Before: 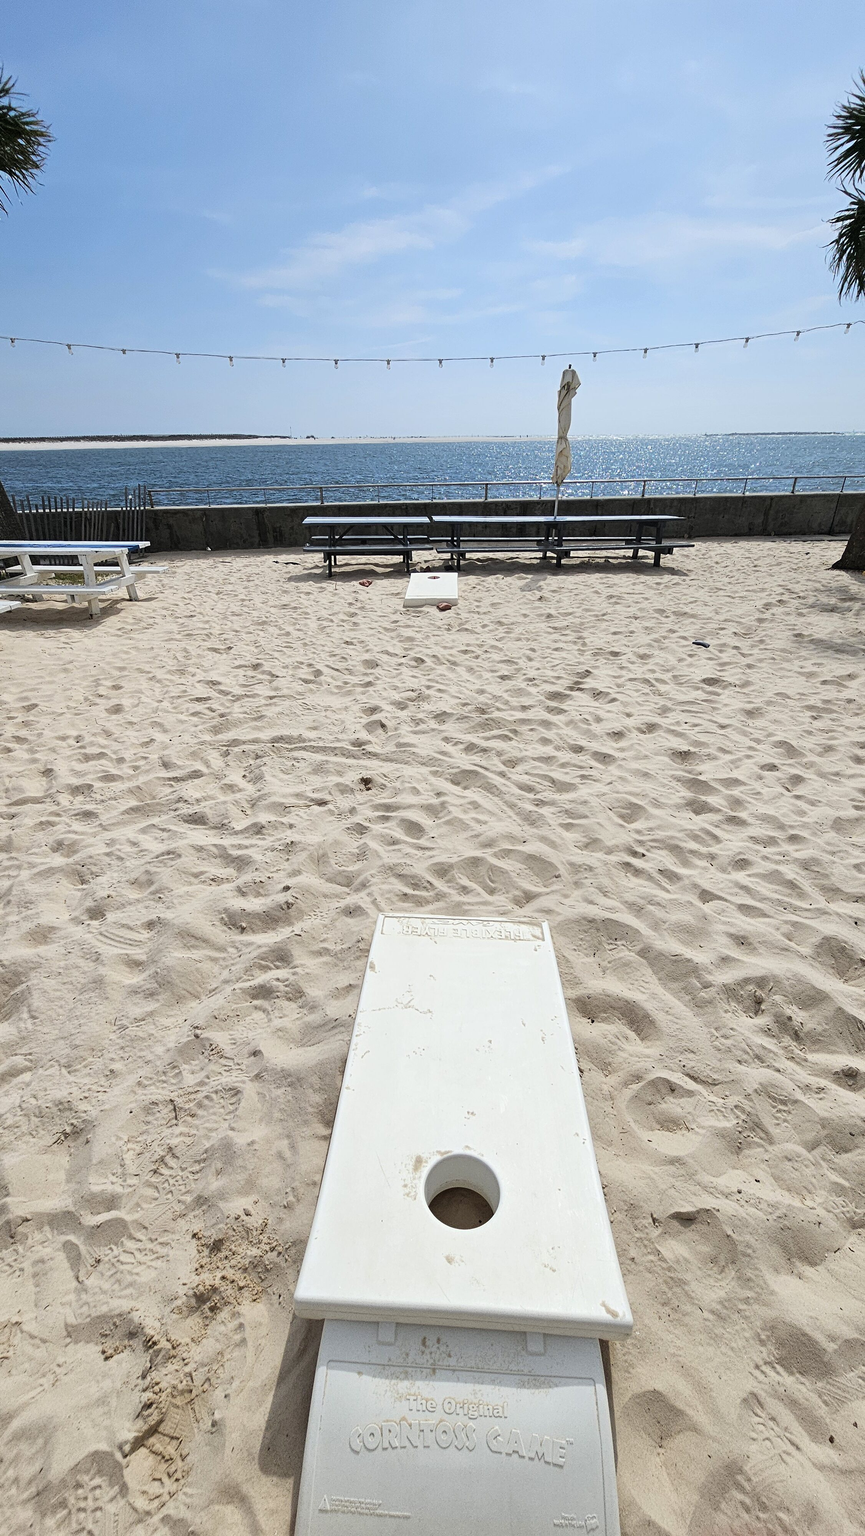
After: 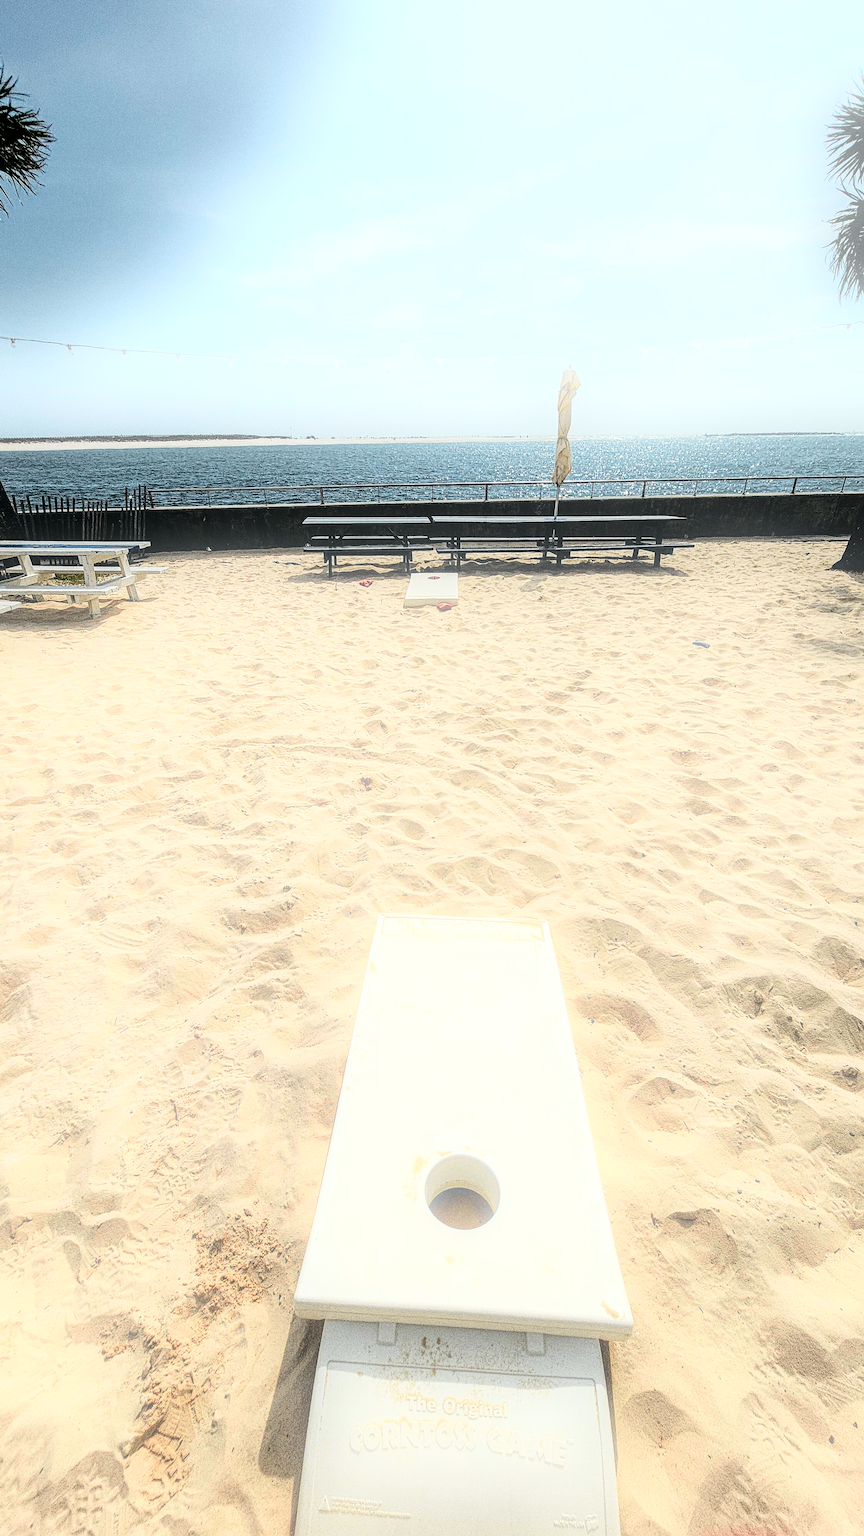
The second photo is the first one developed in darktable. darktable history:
white balance: red 1.045, blue 0.932
sharpen: on, module defaults
tone curve: curves: ch0 [(0, 0) (0.081, 0.044) (0.192, 0.125) (0.283, 0.238) (0.416, 0.449) (0.495, 0.524) (0.686, 0.743) (0.826, 0.865) (0.978, 0.988)]; ch1 [(0, 0) (0.161, 0.092) (0.35, 0.33) (0.392, 0.392) (0.427, 0.426) (0.479, 0.472) (0.505, 0.497) (0.521, 0.514) (0.547, 0.568) (0.579, 0.597) (0.625, 0.627) (0.678, 0.733) (1, 1)]; ch2 [(0, 0) (0.346, 0.362) (0.404, 0.427) (0.502, 0.495) (0.531, 0.523) (0.549, 0.554) (0.582, 0.596) (0.629, 0.642) (0.717, 0.678) (1, 1)], color space Lab, independent channels, preserve colors none
filmic rgb: black relative exposure -5 EV, white relative exposure 3.2 EV, hardness 3.42, contrast 1.2, highlights saturation mix -50%
local contrast: detail 160%
bloom: on, module defaults
grain: on, module defaults
